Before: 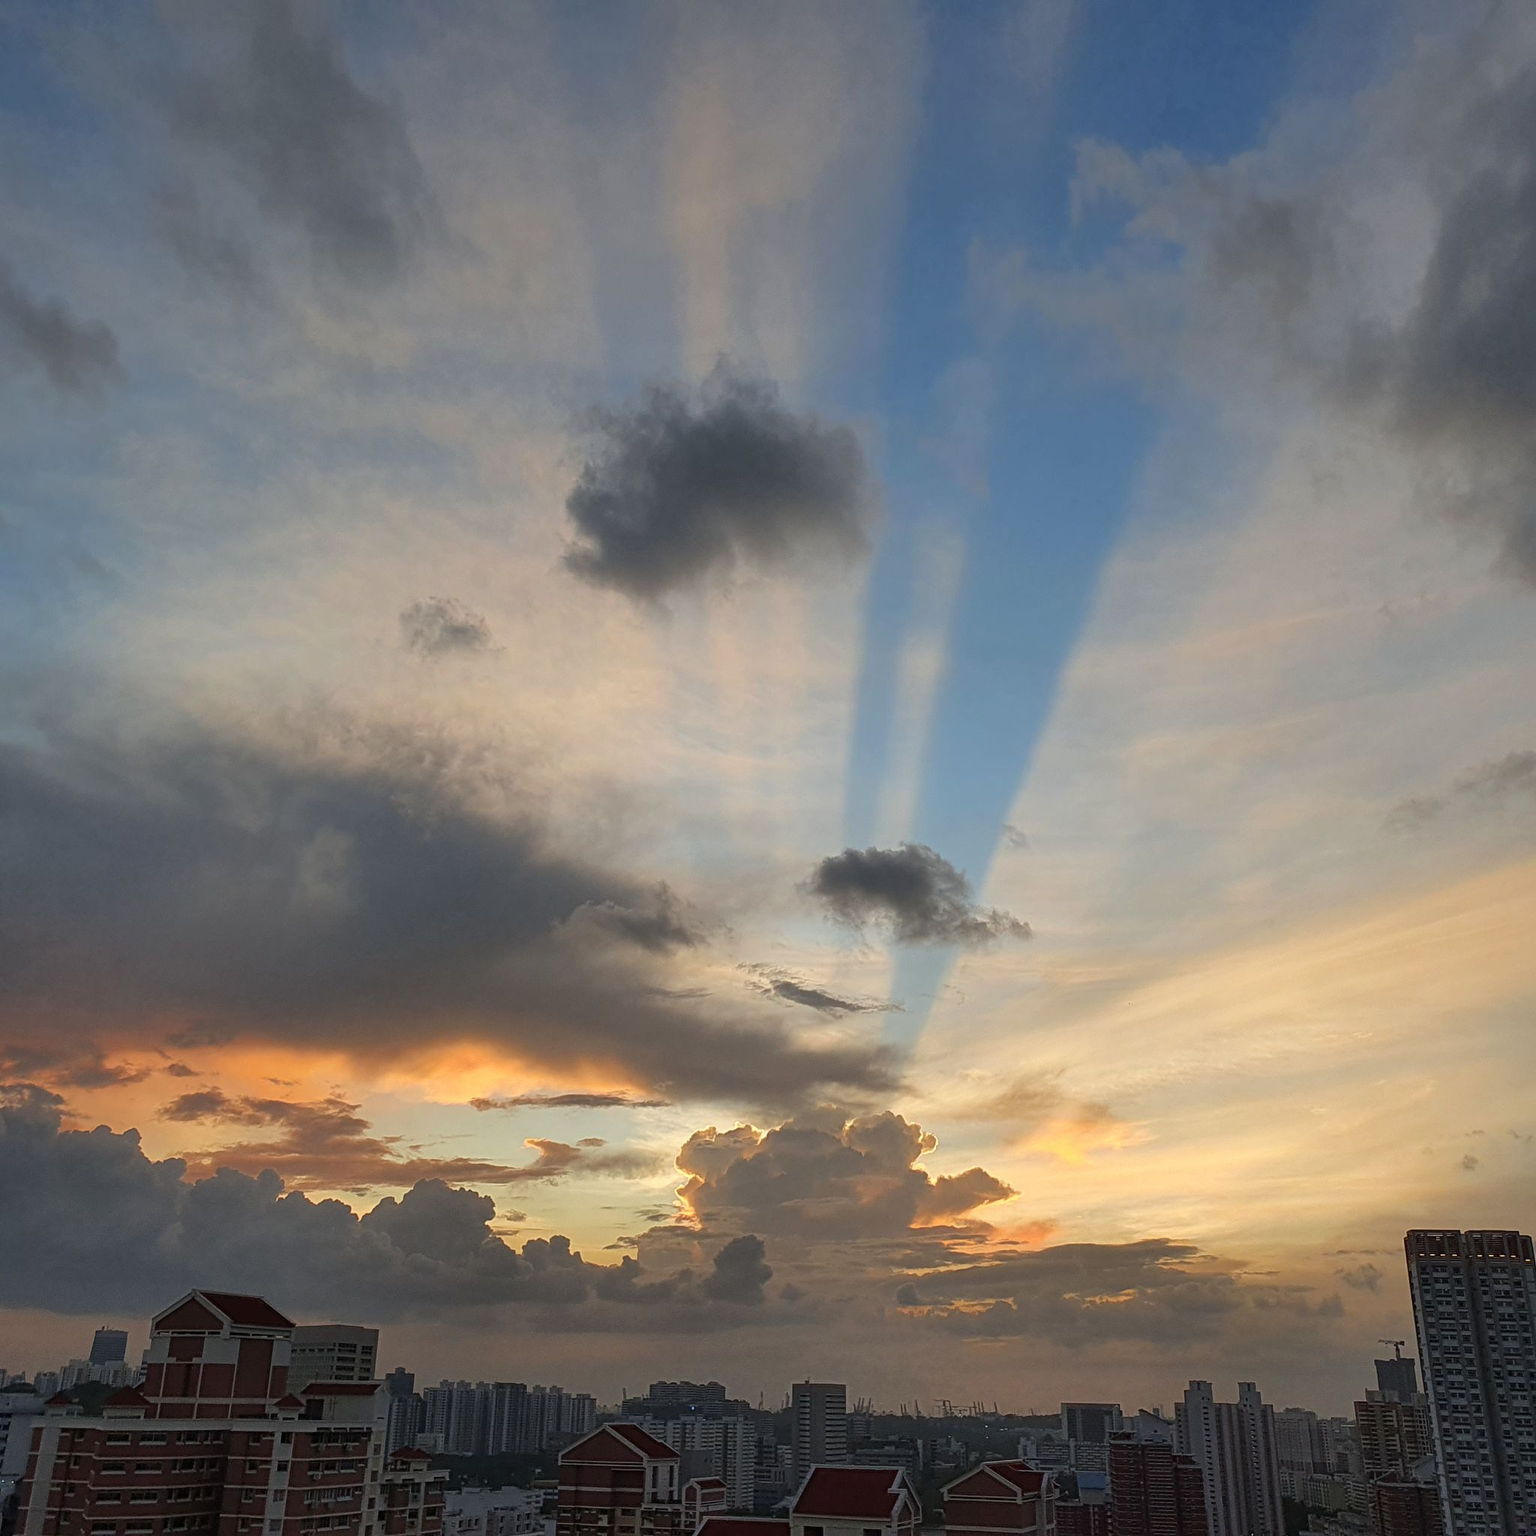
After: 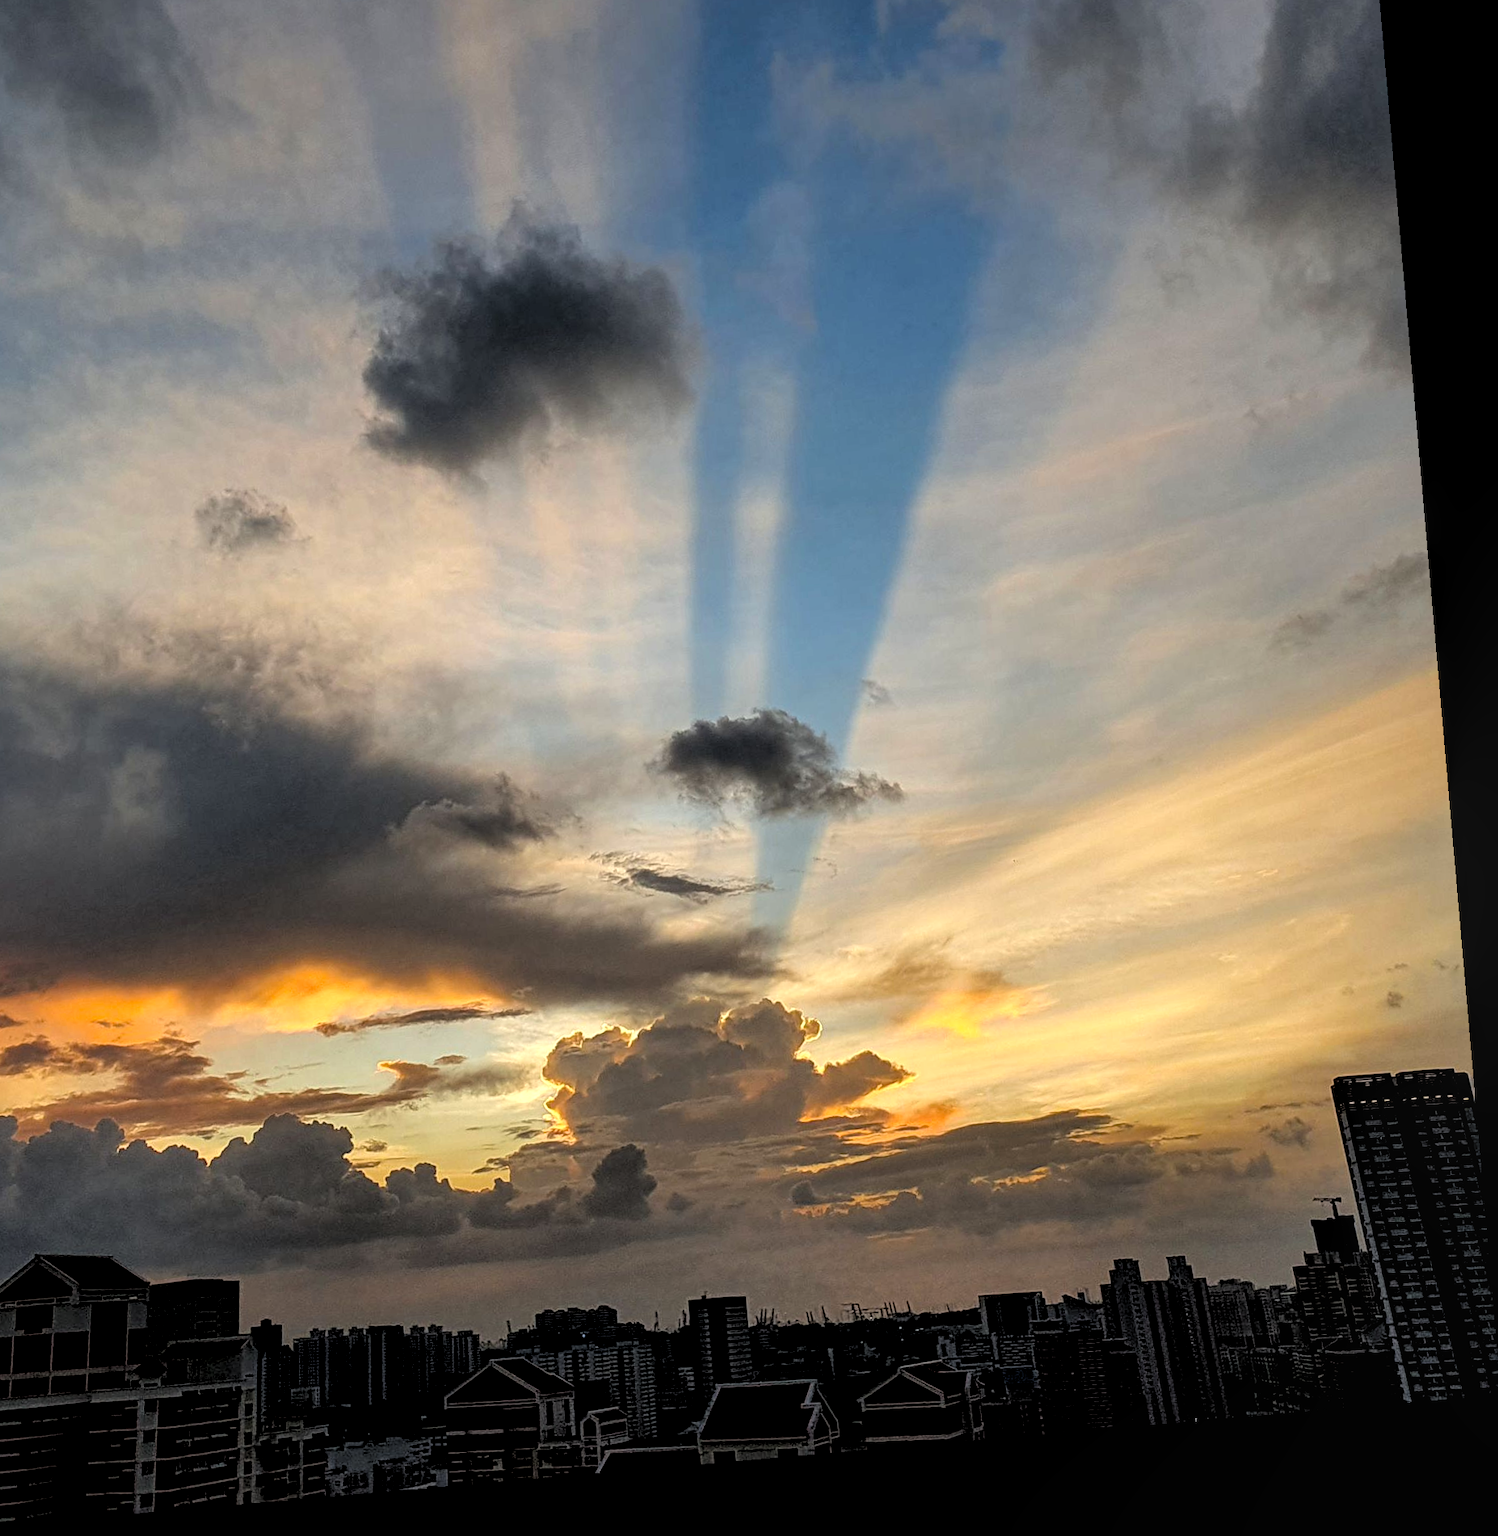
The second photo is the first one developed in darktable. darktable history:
crop: left 16.315%, top 14.246%
color balance: output saturation 120%
rotate and perspective: rotation -4.98°, automatic cropping off
local contrast: highlights 61%, detail 143%, midtone range 0.428
rgb levels: levels [[0.034, 0.472, 0.904], [0, 0.5, 1], [0, 0.5, 1]]
